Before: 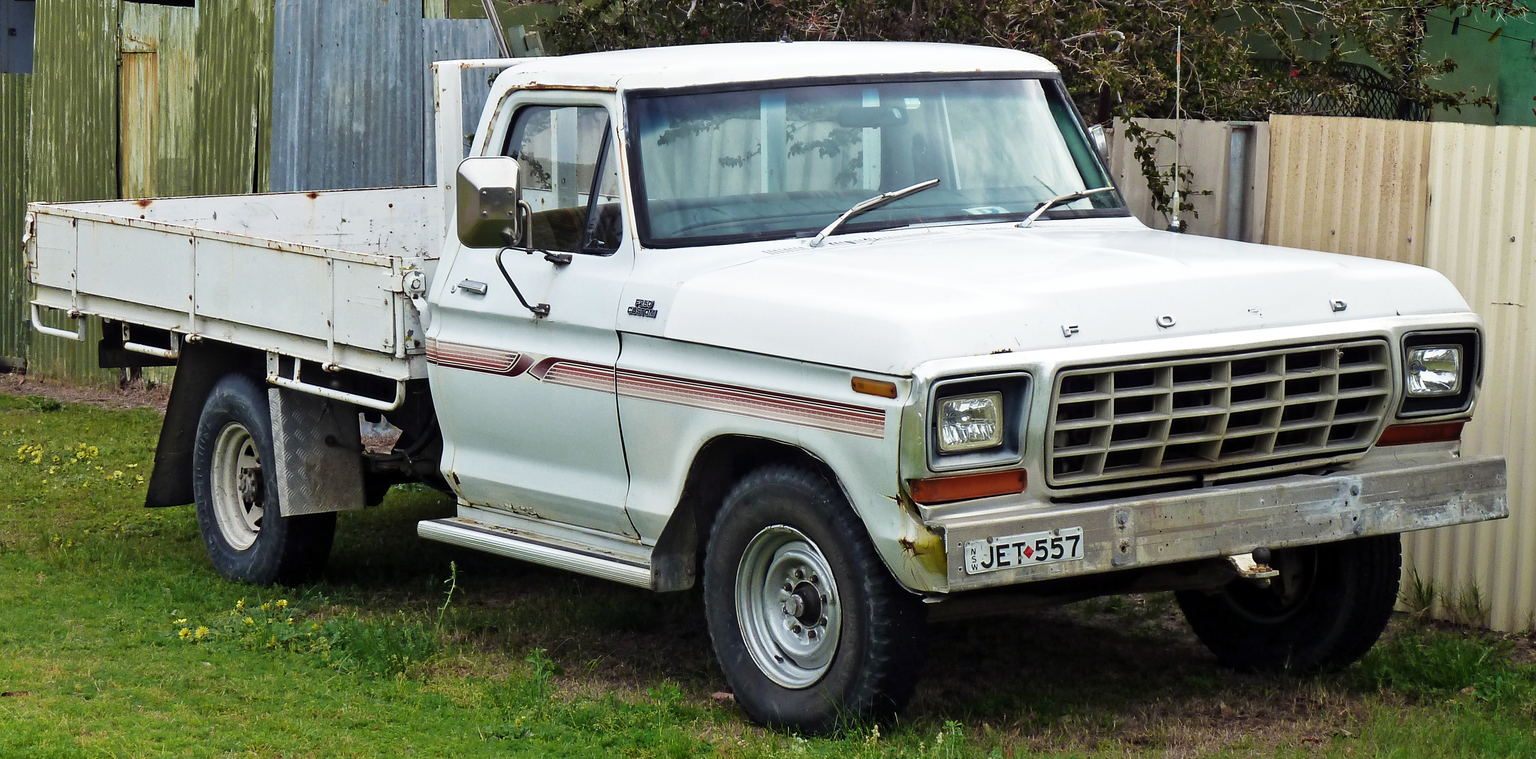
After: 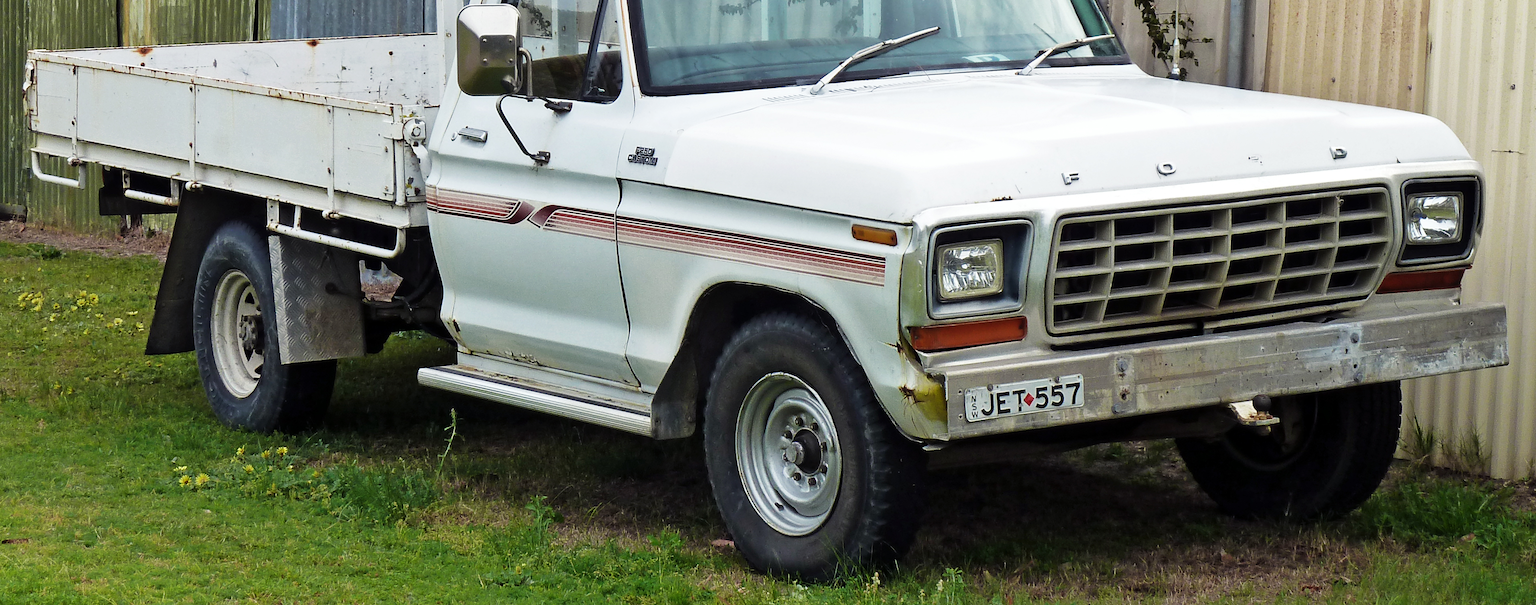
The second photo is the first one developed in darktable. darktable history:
crop and rotate: top 20.139%
